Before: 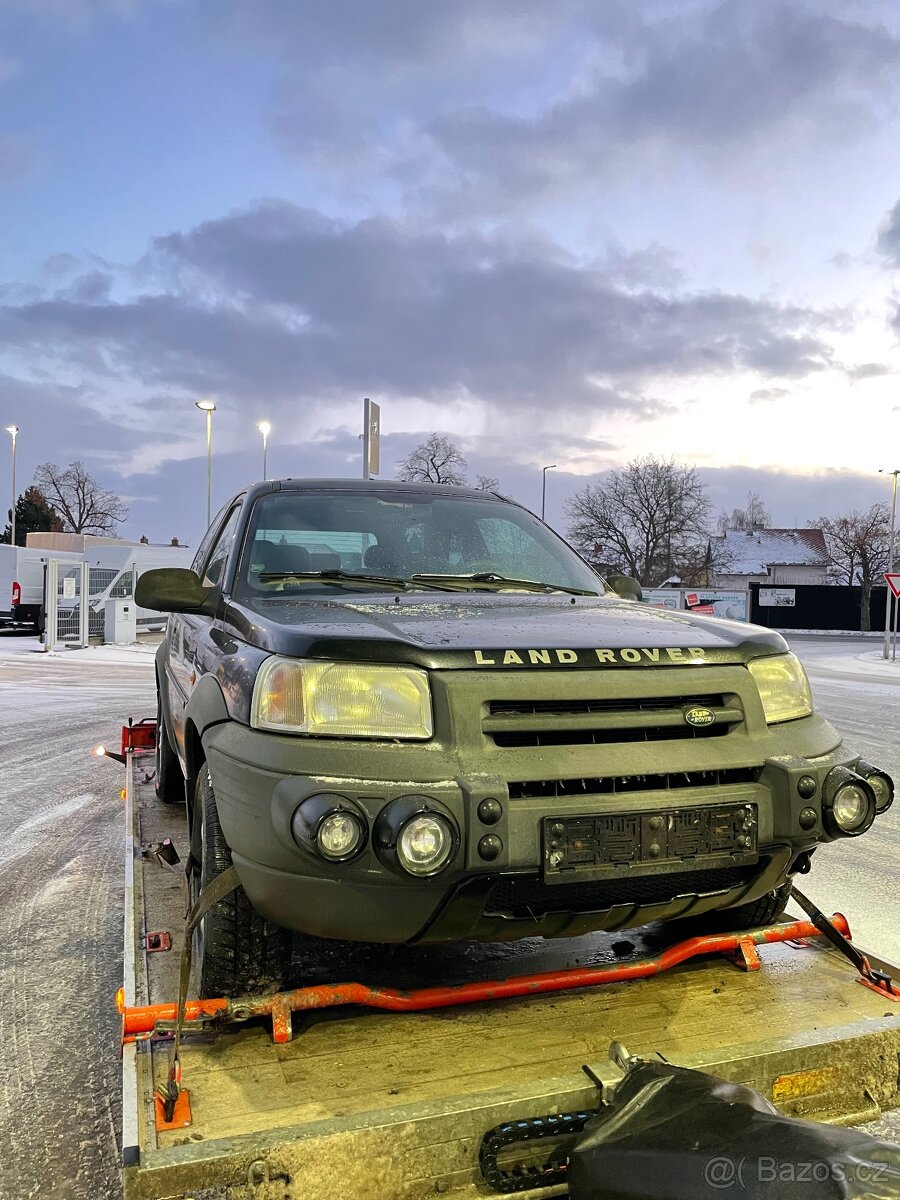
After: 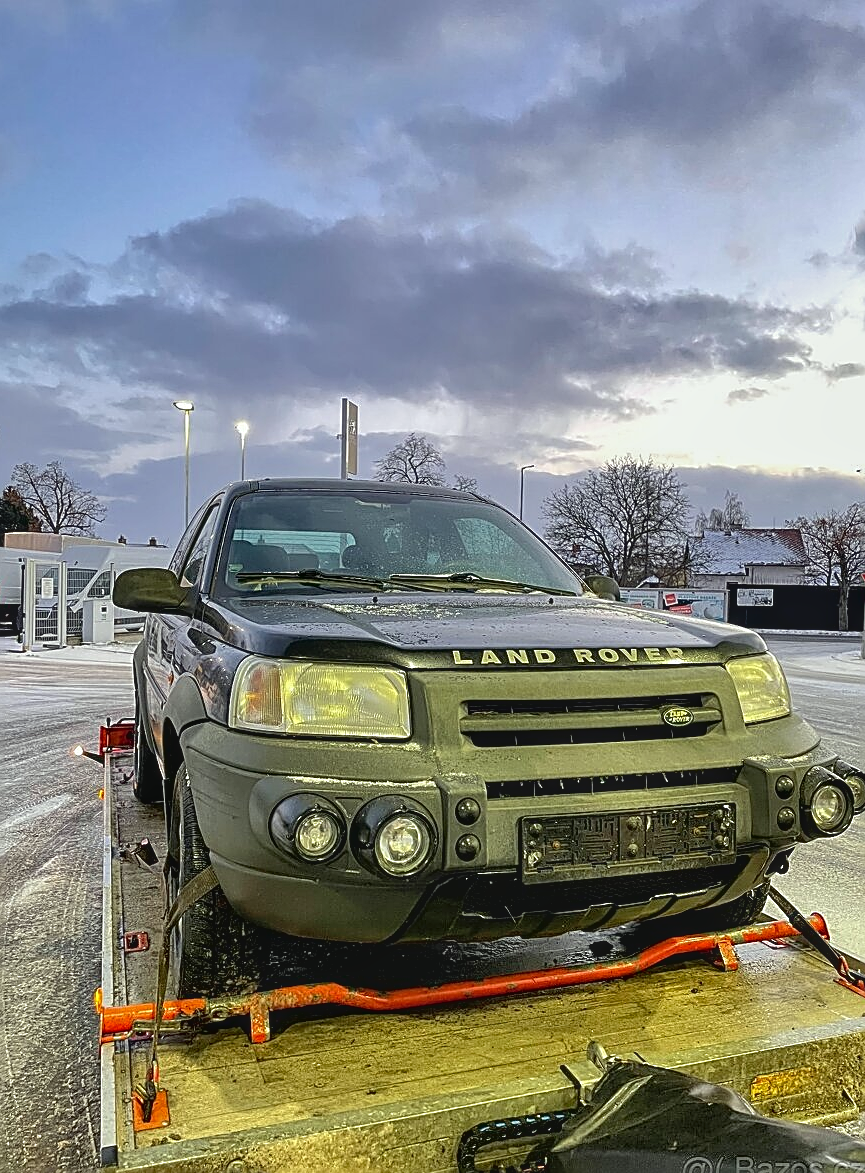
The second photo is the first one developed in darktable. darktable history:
crop and rotate: left 2.5%, right 1.282%, bottom 2.224%
local contrast: on, module defaults
contrast brightness saturation: contrast -0.109
sharpen: amount 0.999
exposure: black level correction 0.005, exposure 0.015 EV, compensate highlight preservation false
color correction: highlights a* -2.65, highlights b* 2.33
shadows and highlights: shadows 58.72, soften with gaussian
